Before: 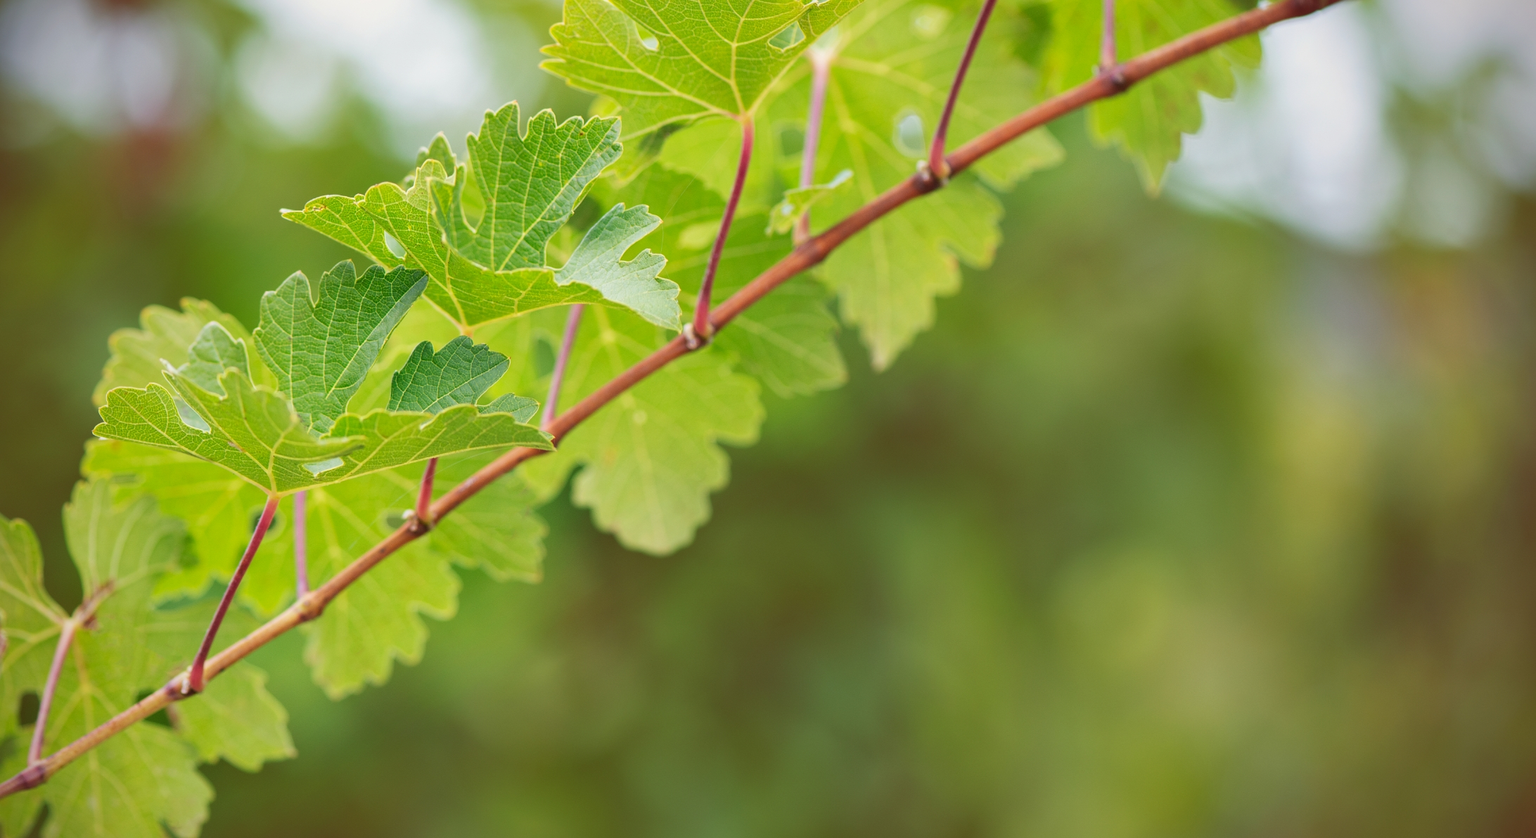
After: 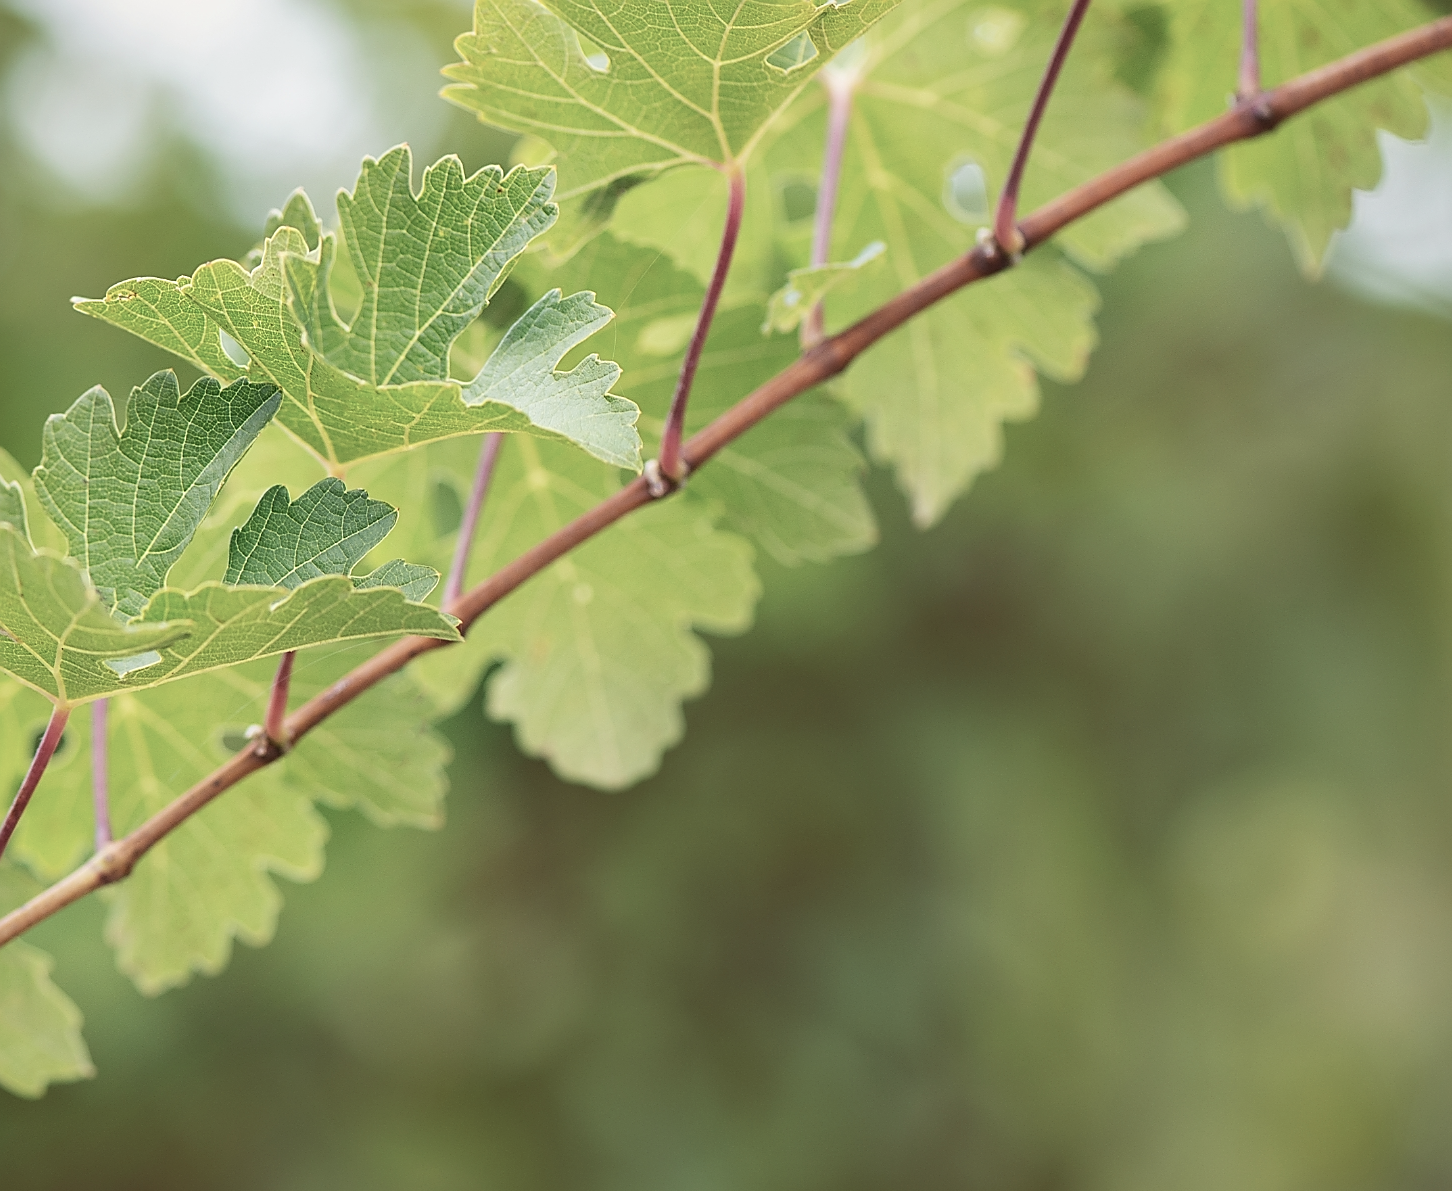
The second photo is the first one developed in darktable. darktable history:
crop and rotate: left 14.992%, right 18.516%
contrast brightness saturation: contrast 0.095, saturation -0.367
tone equalizer: on, module defaults
sharpen: radius 1.398, amount 1.233, threshold 0.641
